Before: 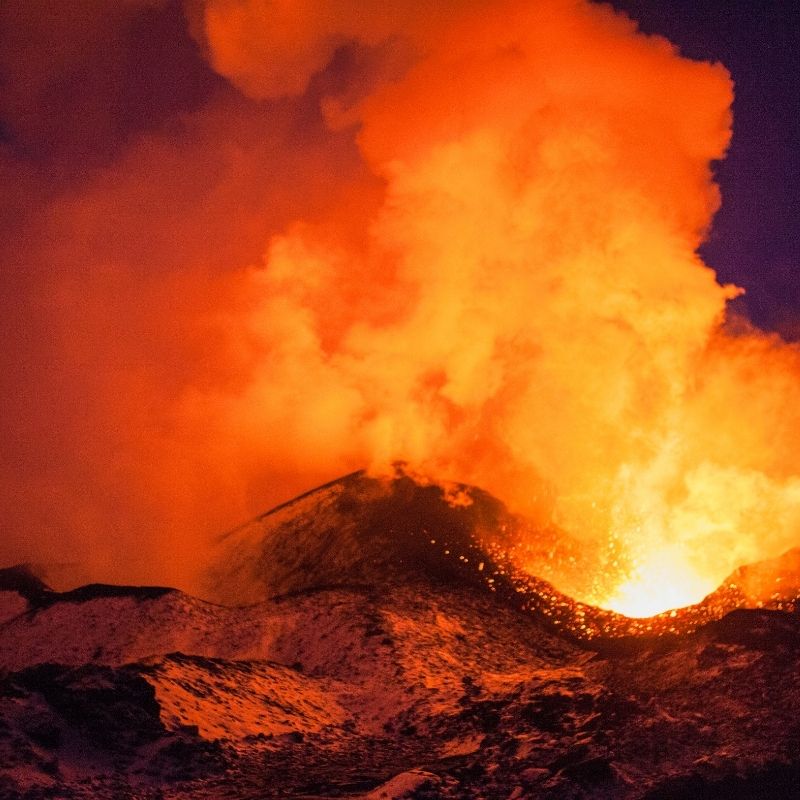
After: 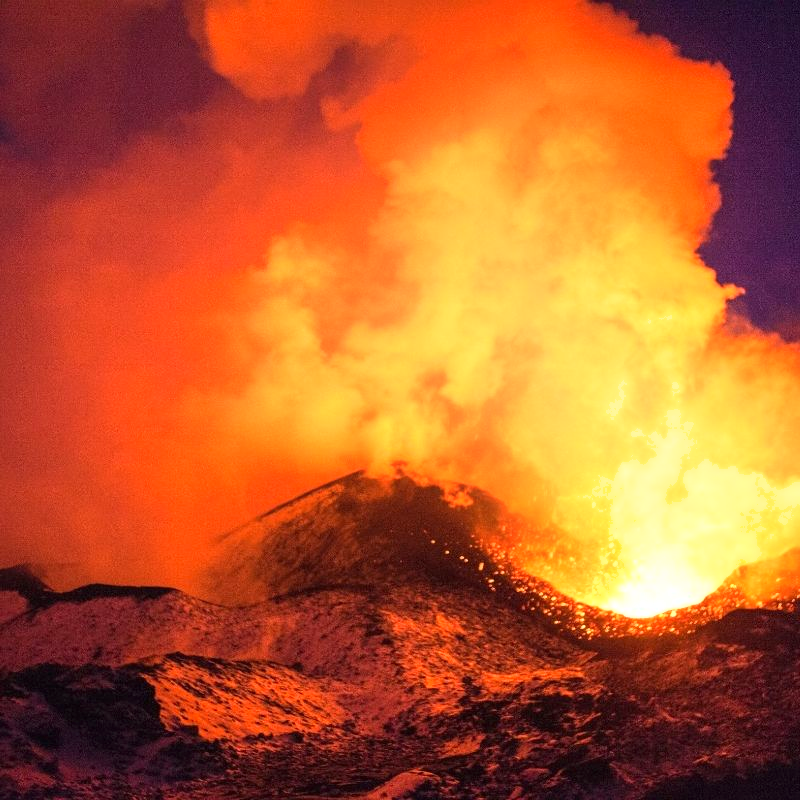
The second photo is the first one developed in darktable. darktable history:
shadows and highlights: shadows -25.34, highlights 50.3, soften with gaussian
exposure: black level correction 0, exposure 0.696 EV, compensate highlight preservation false
